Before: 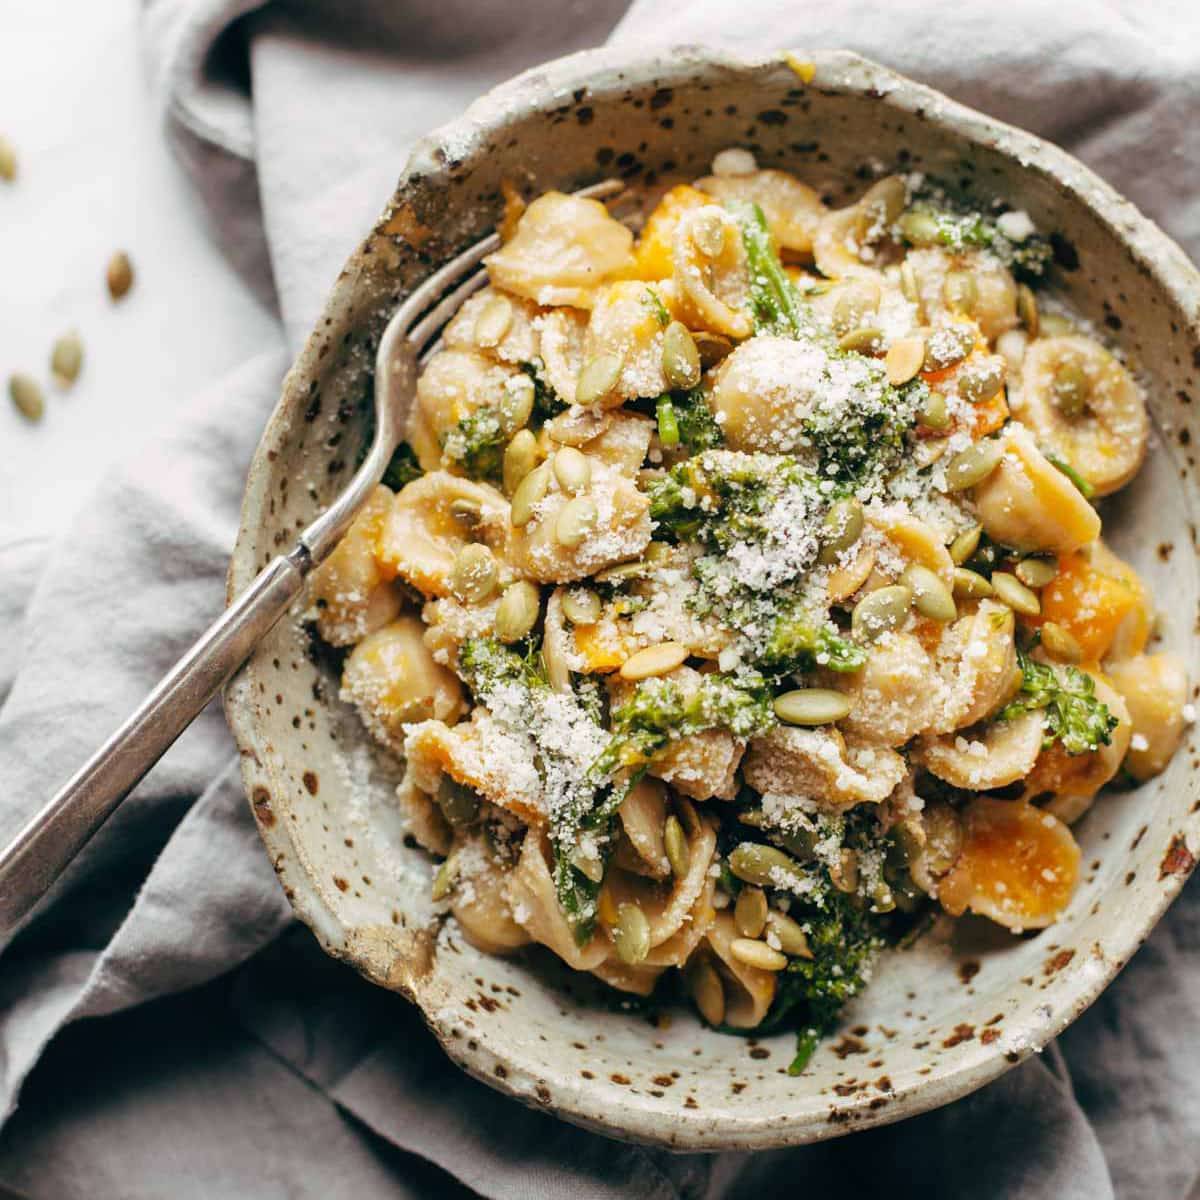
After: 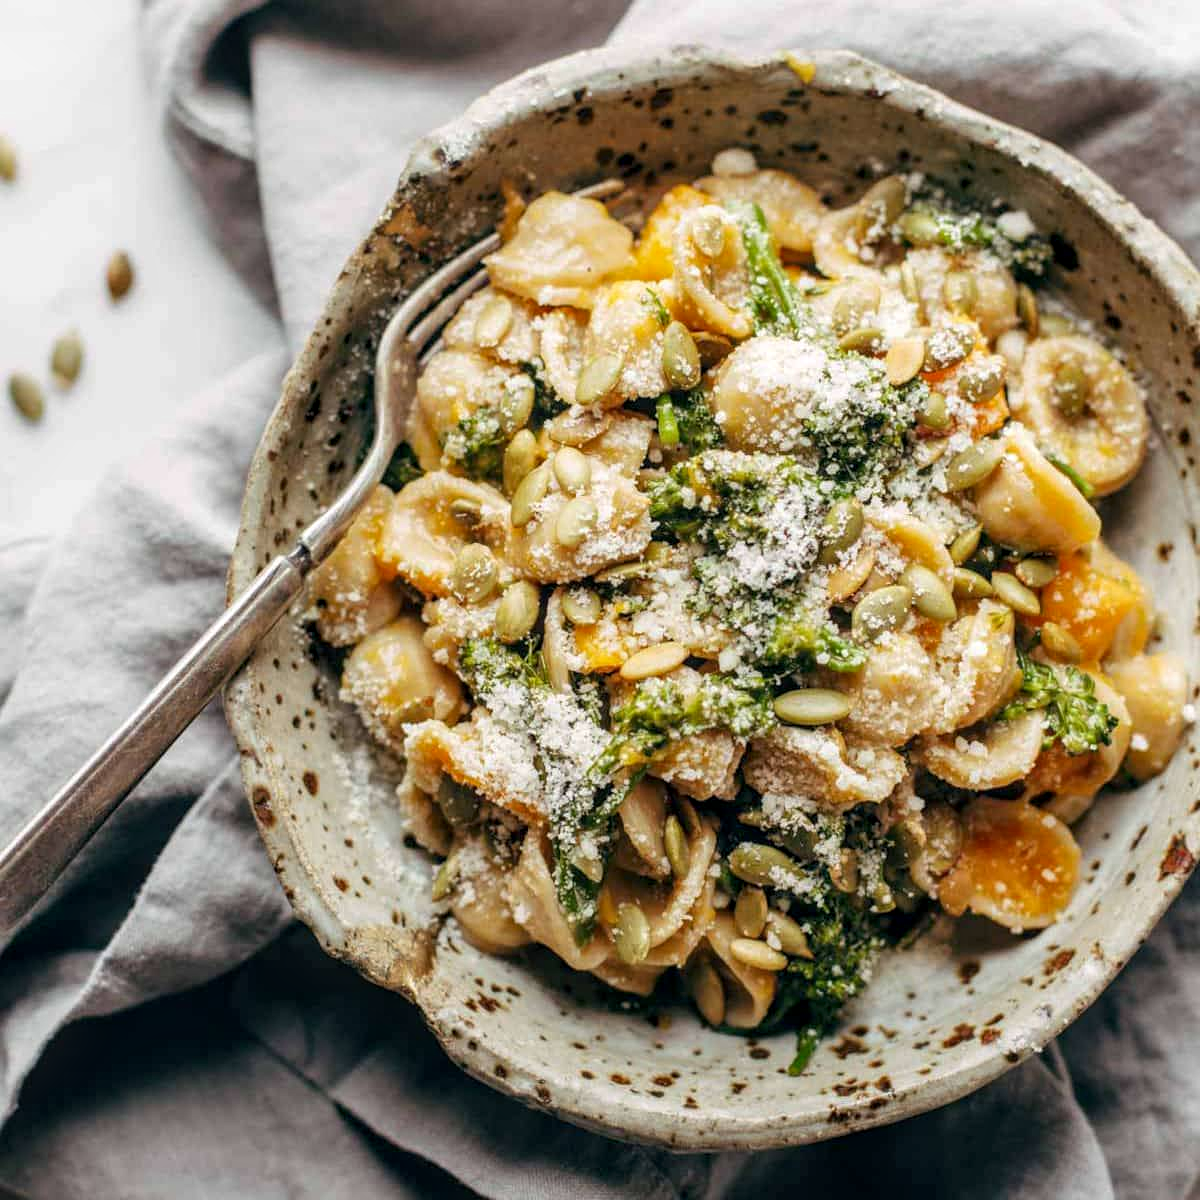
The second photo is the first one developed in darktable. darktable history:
local contrast: highlights 25%, detail 130%
rotate and perspective: crop left 0, crop top 0
